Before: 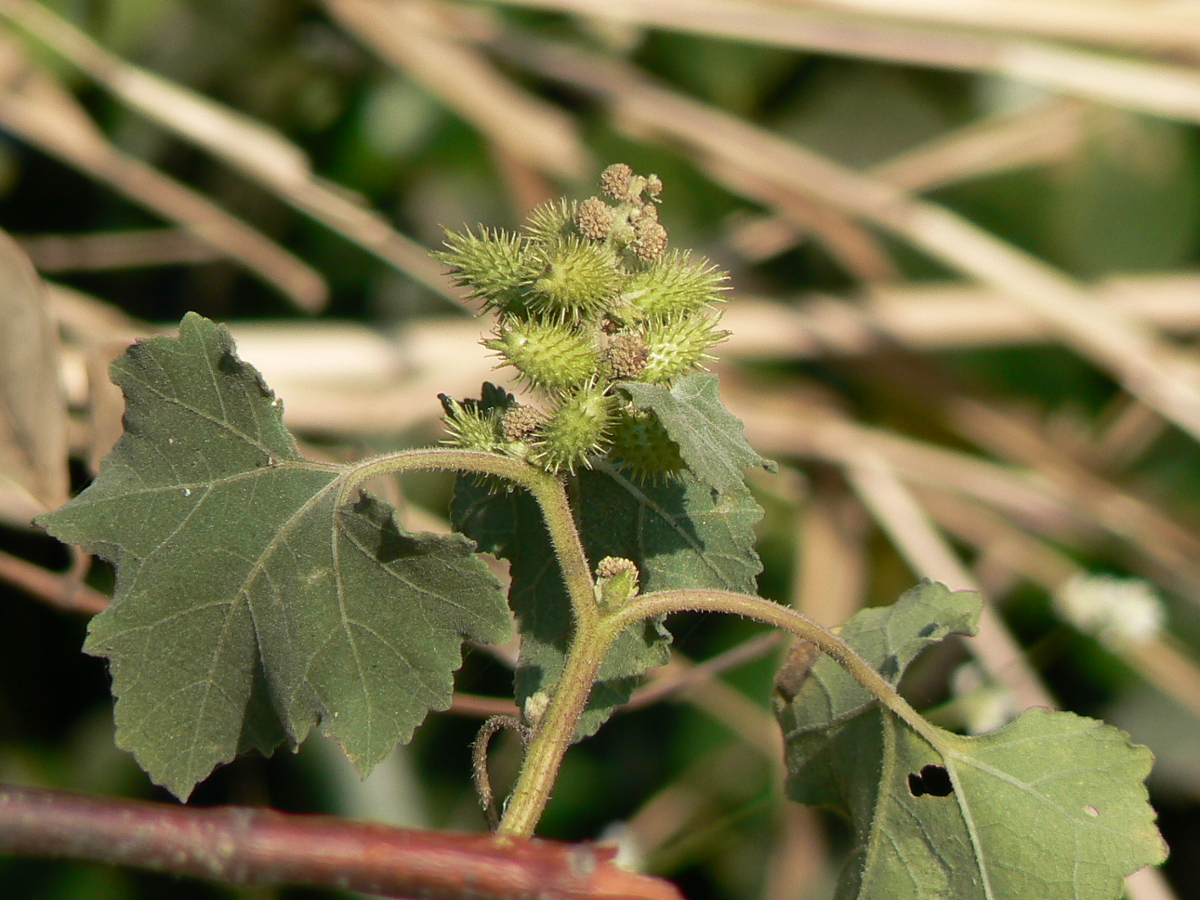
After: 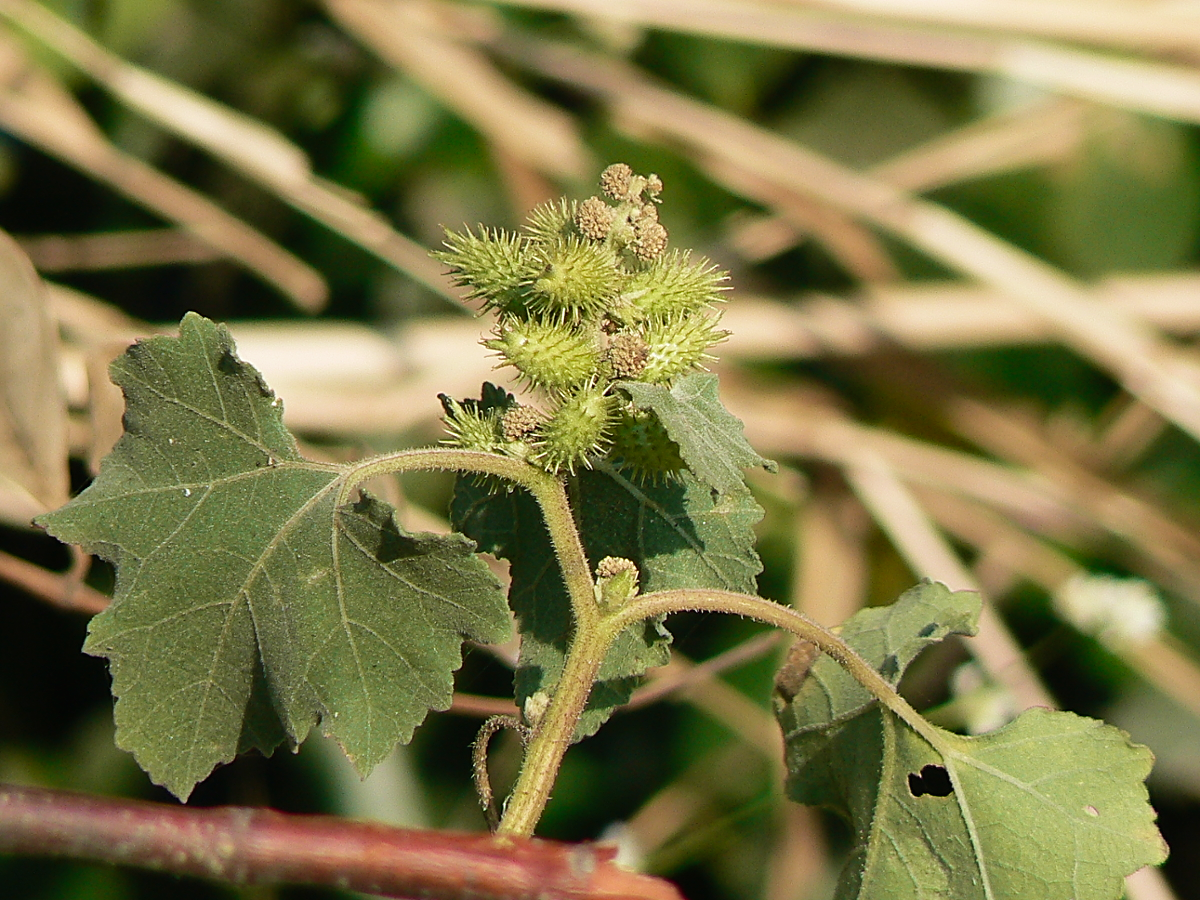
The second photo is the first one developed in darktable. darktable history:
tone curve: curves: ch0 [(0, 0.008) (0.107, 0.091) (0.283, 0.287) (0.461, 0.498) (0.64, 0.679) (0.822, 0.841) (0.998, 0.978)]; ch1 [(0, 0) (0.316, 0.349) (0.466, 0.442) (0.502, 0.5) (0.527, 0.519) (0.561, 0.553) (0.608, 0.629) (0.669, 0.704) (0.859, 0.899) (1, 1)]; ch2 [(0, 0) (0.33, 0.301) (0.421, 0.443) (0.473, 0.498) (0.502, 0.504) (0.522, 0.525) (0.592, 0.61) (0.705, 0.7) (1, 1)], preserve colors none
sharpen: on, module defaults
exposure: compensate highlight preservation false
velvia: strength 22%
